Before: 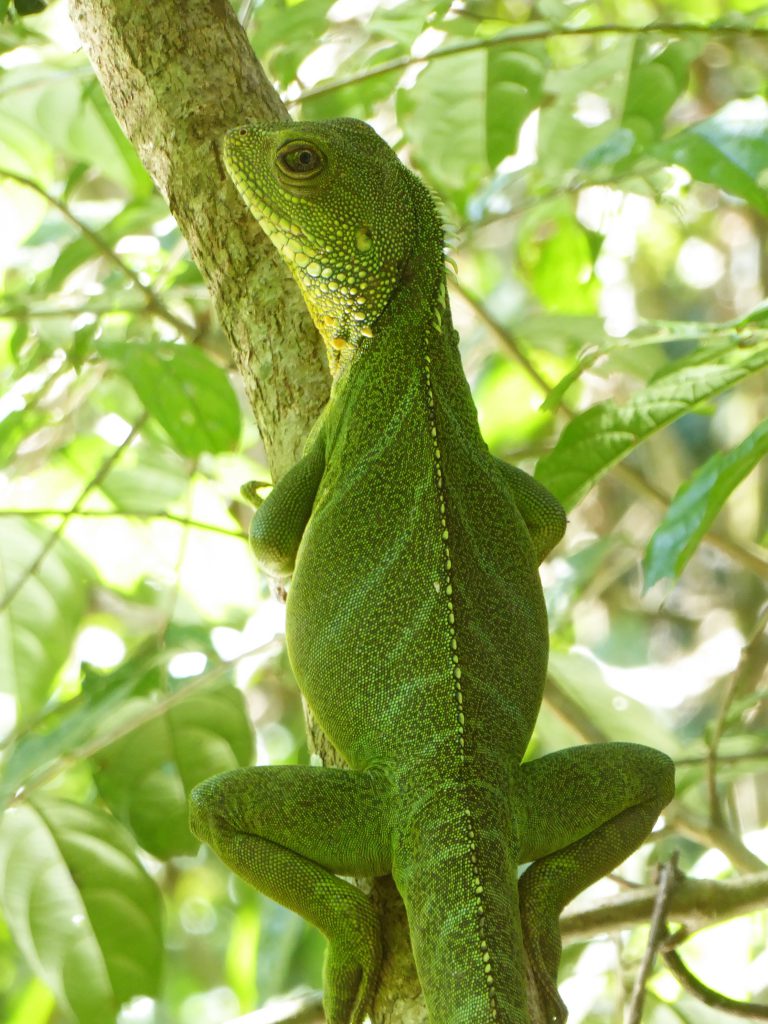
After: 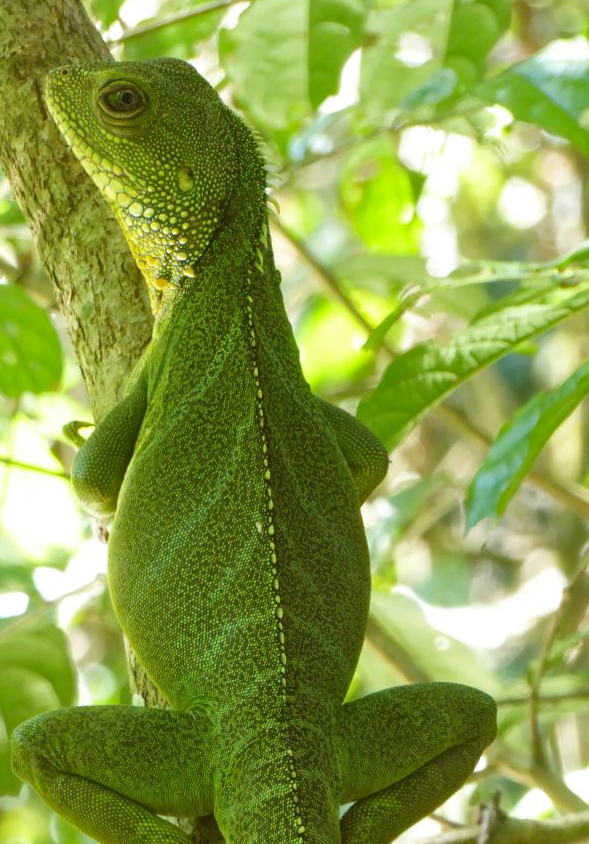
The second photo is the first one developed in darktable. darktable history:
crop: left 23.281%, top 5.861%, bottom 11.711%
haze removal: compatibility mode true, adaptive false
